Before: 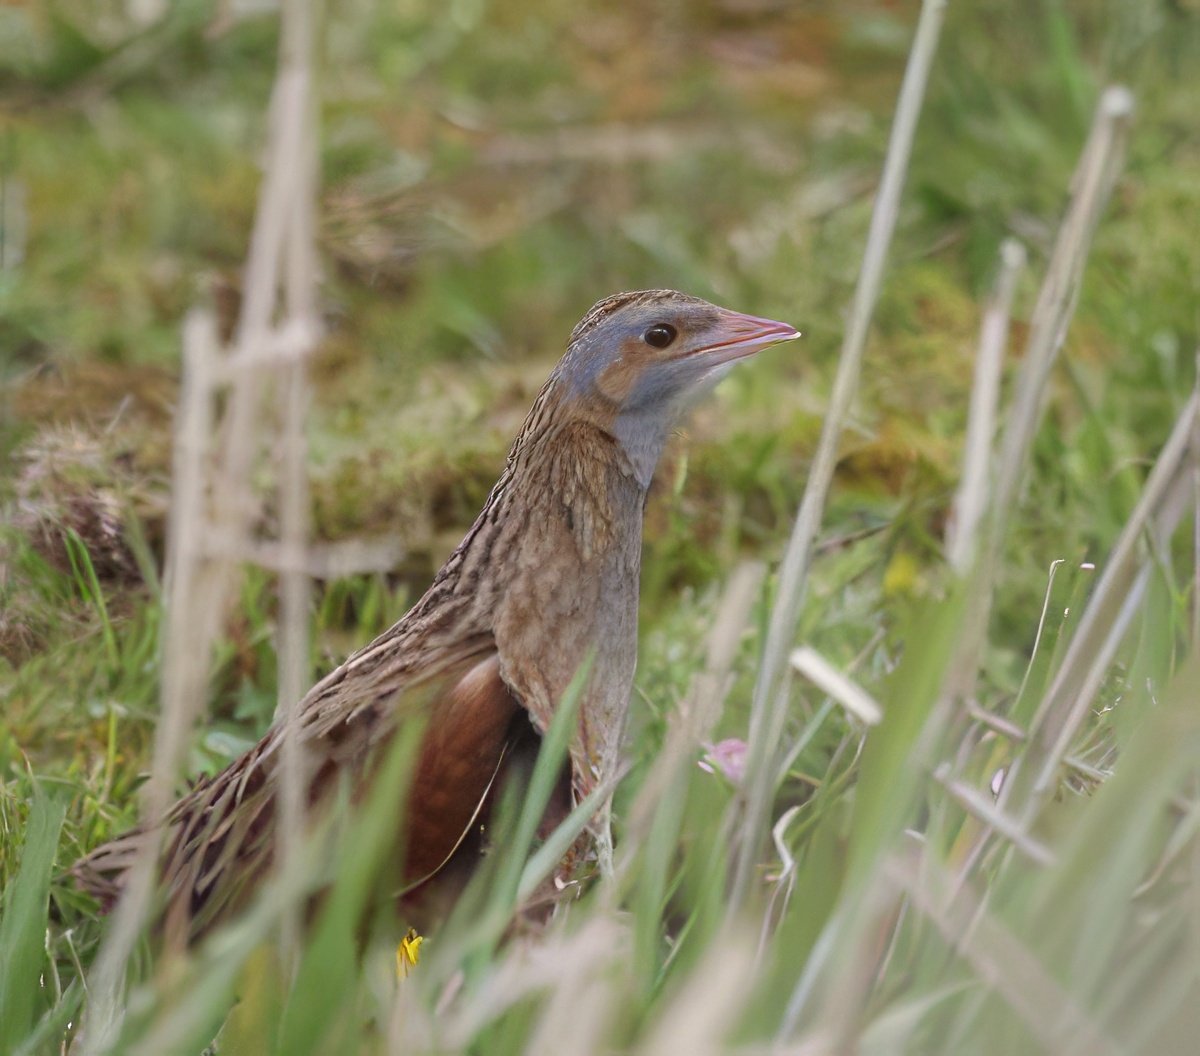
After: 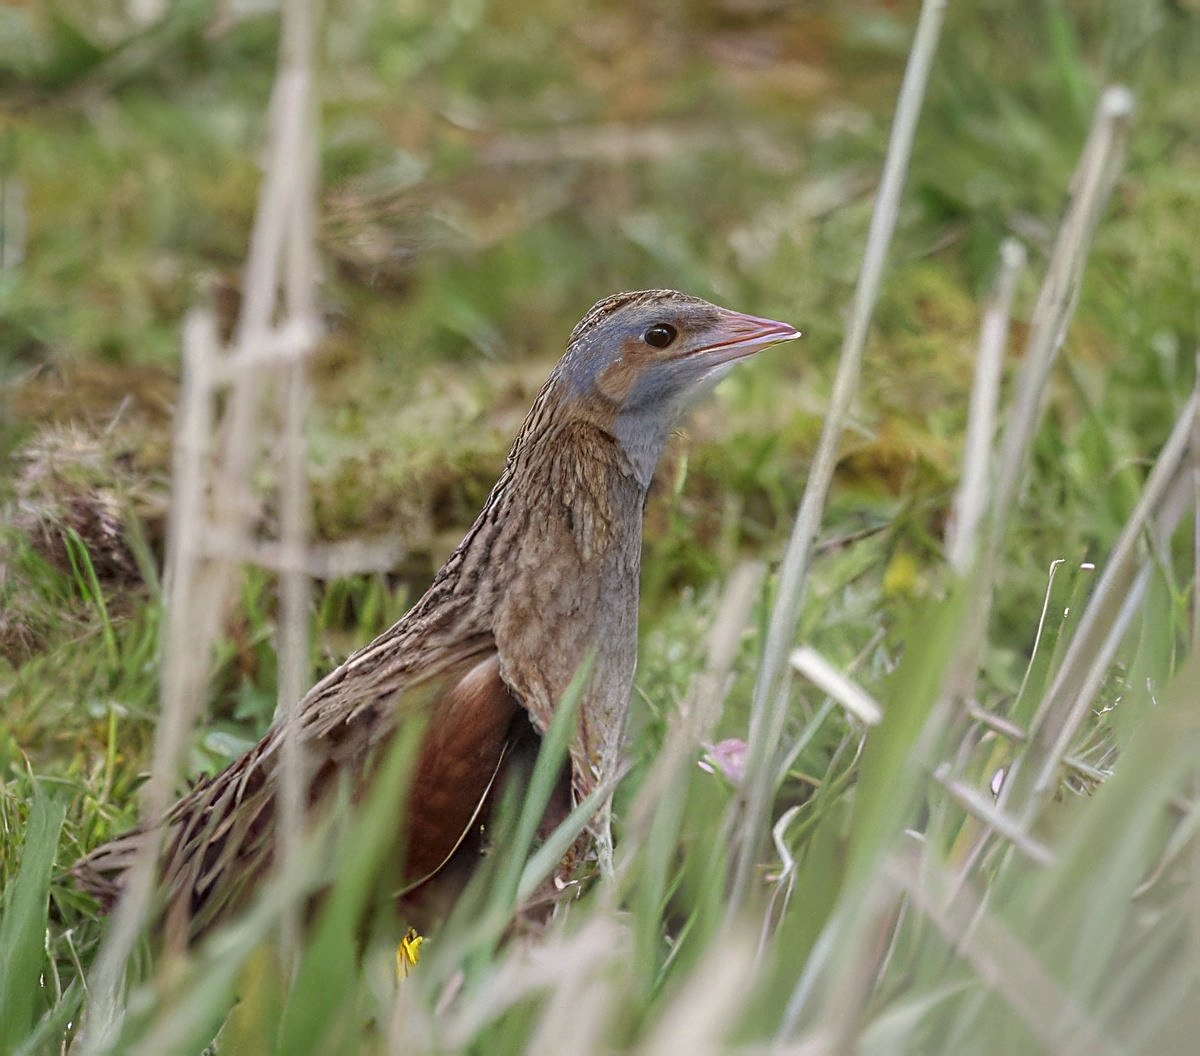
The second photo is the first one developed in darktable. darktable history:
sharpen: on, module defaults
white balance: red 0.986, blue 1.01
local contrast: on, module defaults
